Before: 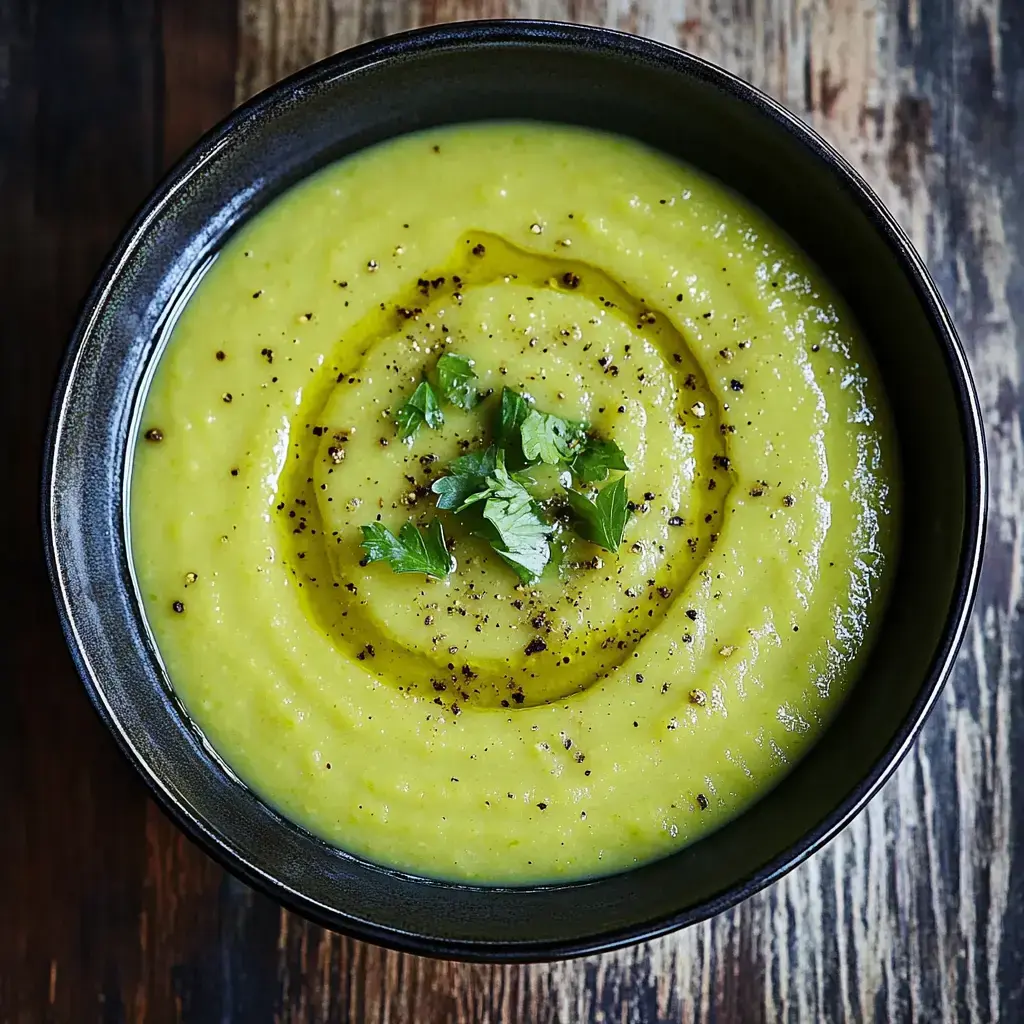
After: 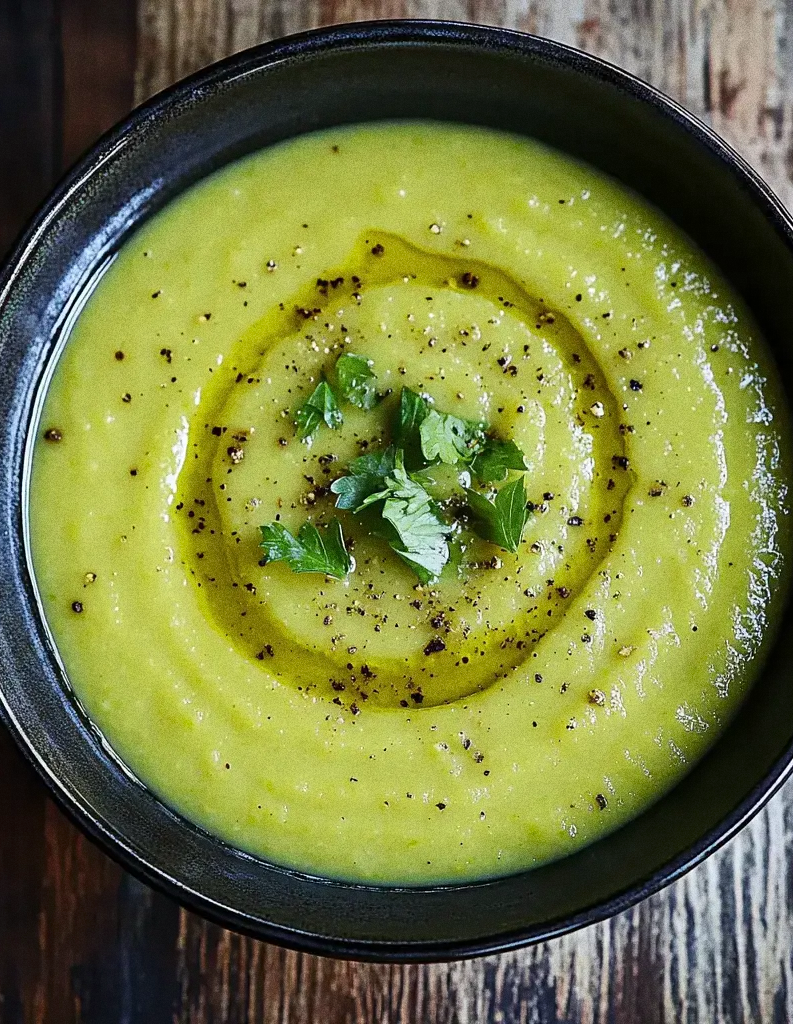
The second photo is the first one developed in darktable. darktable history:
crop: left 9.88%, right 12.664%
grain: coarseness 11.82 ISO, strength 36.67%, mid-tones bias 74.17%
